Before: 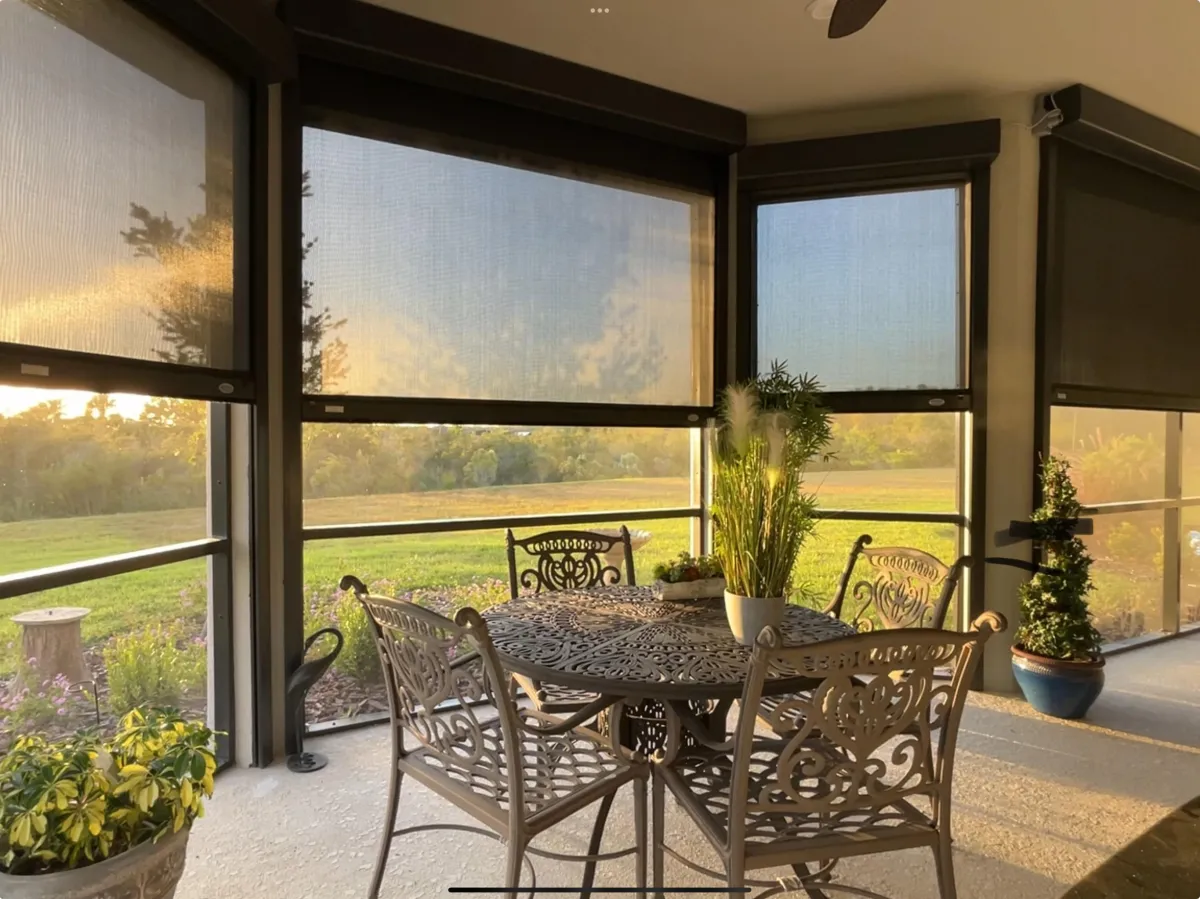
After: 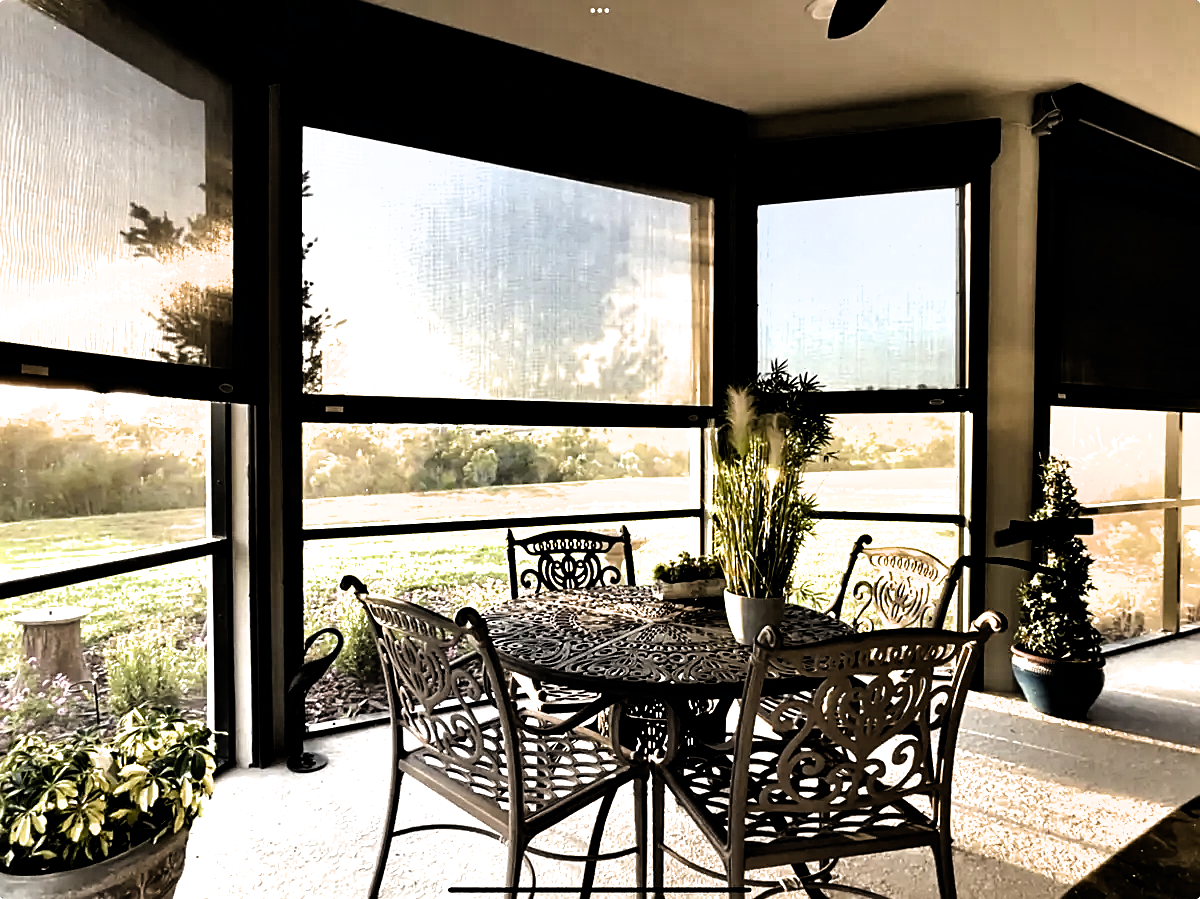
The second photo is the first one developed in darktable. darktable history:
sharpen: on, module defaults
filmic rgb: black relative exposure -8.29 EV, white relative exposure 2.24 EV, threshold 3.06 EV, hardness 7.18, latitude 85.27%, contrast 1.698, highlights saturation mix -3.69%, shadows ↔ highlights balance -2.58%, color science v6 (2022), enable highlight reconstruction true
contrast equalizer: y [[0.609, 0.611, 0.615, 0.613, 0.607, 0.603], [0.504, 0.498, 0.496, 0.499, 0.506, 0.516], [0 ×6], [0 ×6], [0 ×6]]
